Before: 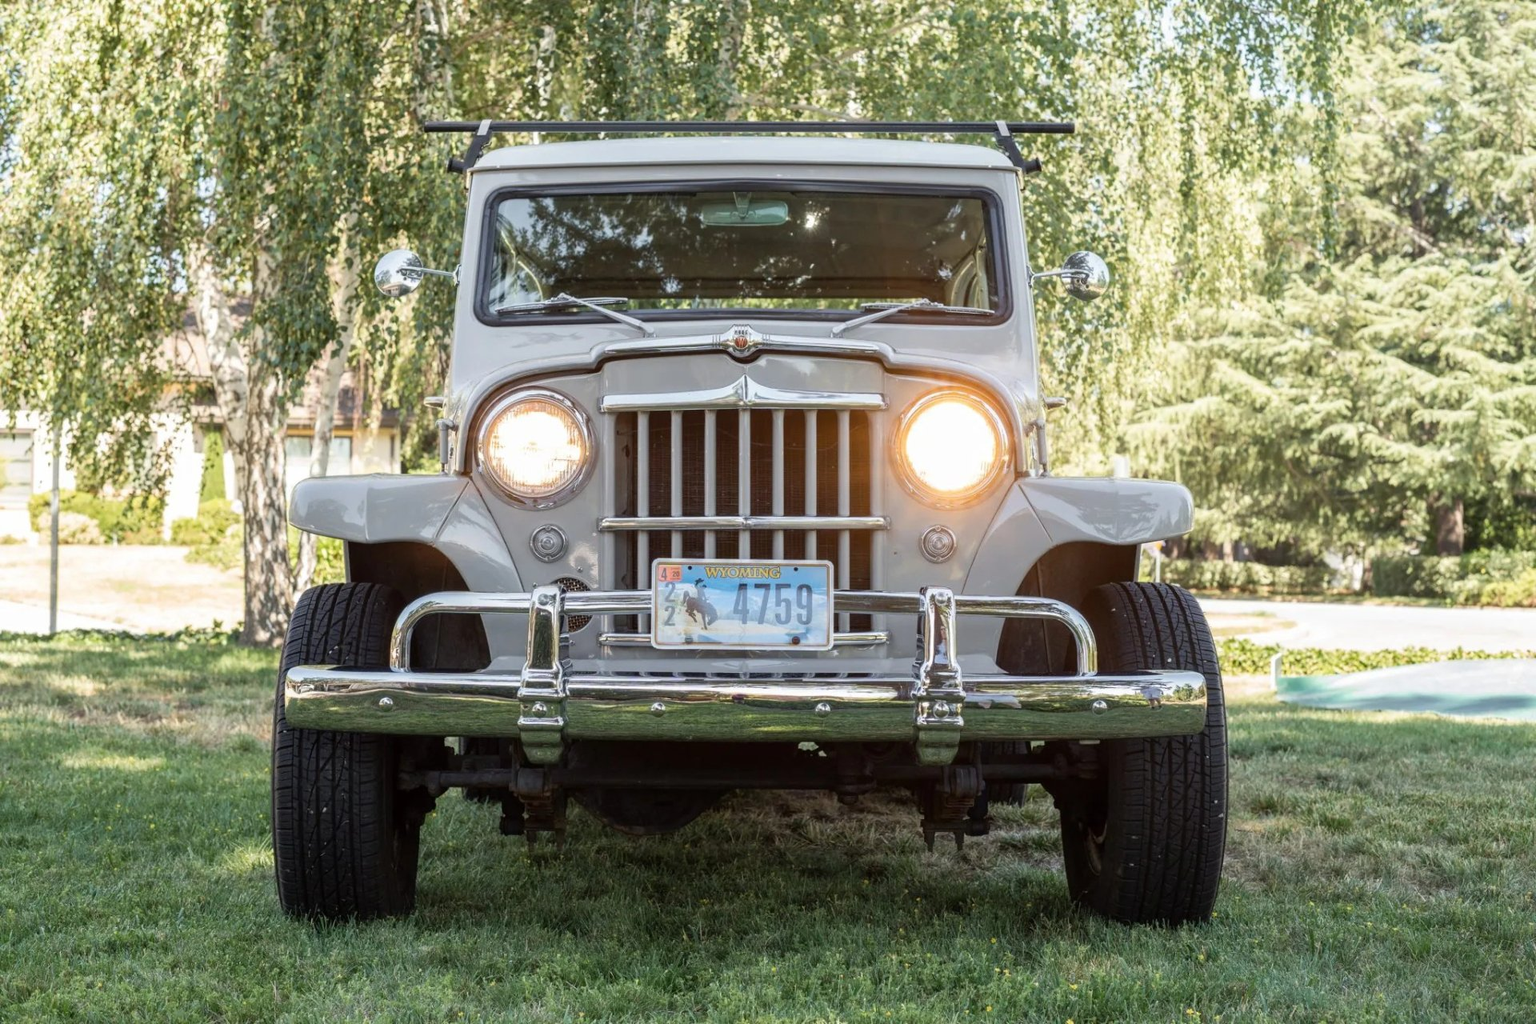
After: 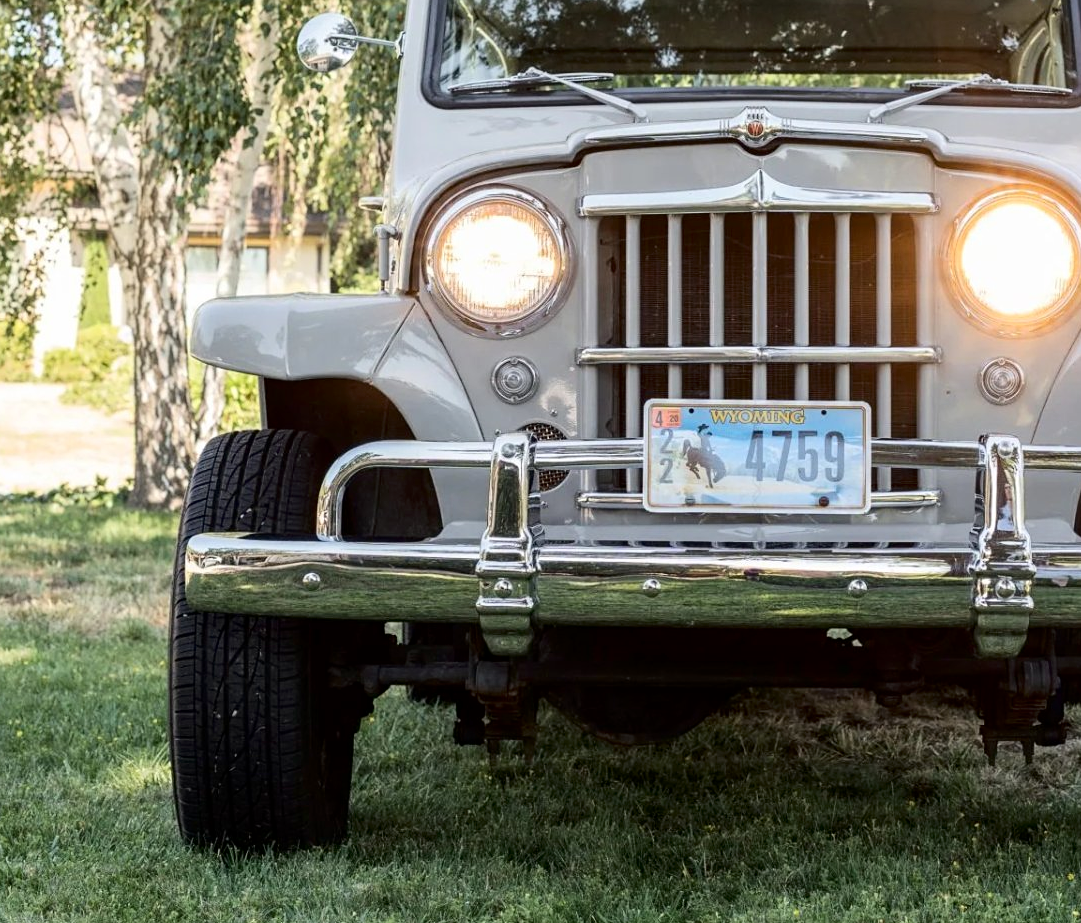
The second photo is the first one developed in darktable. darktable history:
tone curve: curves: ch0 [(0.021, 0) (0.104, 0.052) (0.496, 0.526) (0.737, 0.783) (1, 1)], color space Lab, independent channels, preserve colors none
sharpen: amount 0.2
crop: left 8.945%, top 23.371%, right 34.719%, bottom 4.517%
